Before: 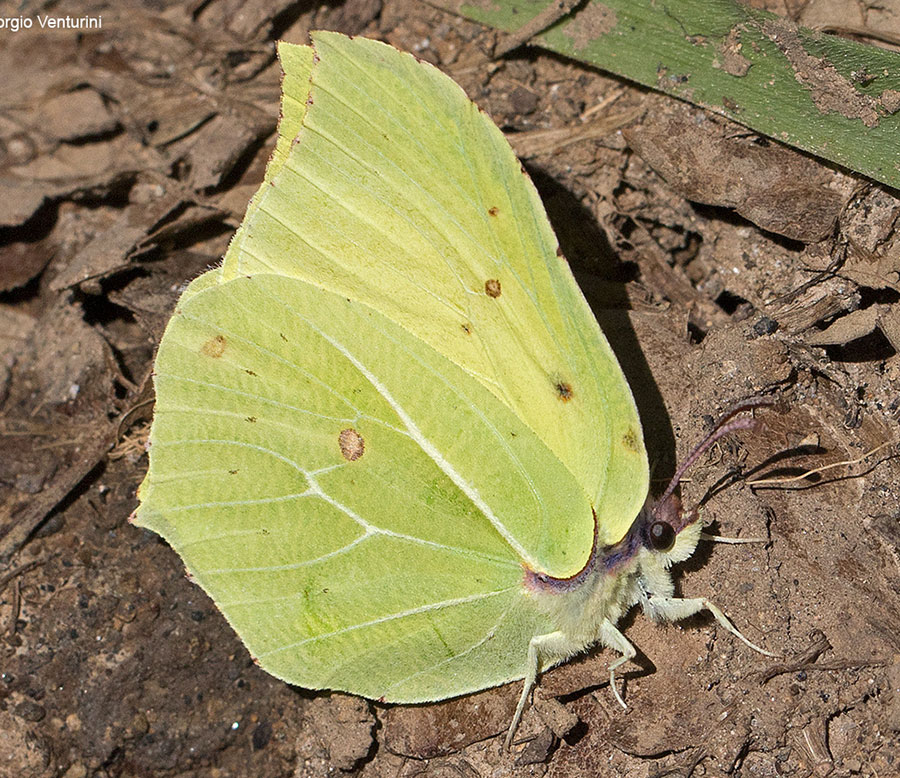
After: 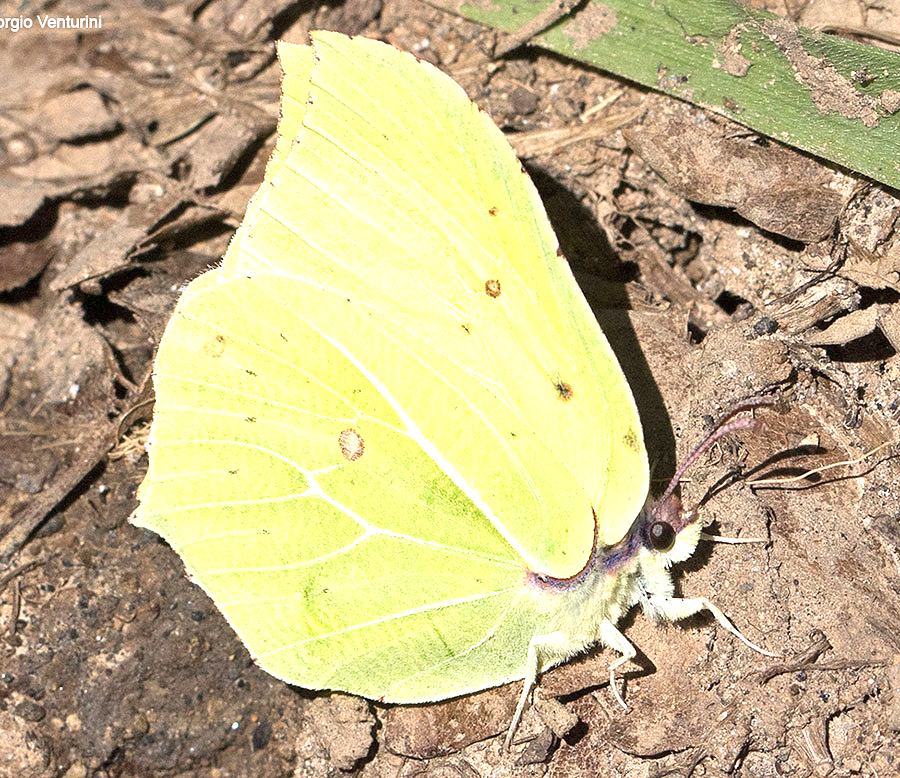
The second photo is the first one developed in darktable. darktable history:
exposure: exposure 1.092 EV, compensate highlight preservation false
color zones: curves: ch0 [(0, 0.5) (0.143, 0.52) (0.286, 0.5) (0.429, 0.5) (0.571, 0.5) (0.714, 0.5) (0.857, 0.5) (1, 0.5)]; ch1 [(0, 0.489) (0.155, 0.45) (0.286, 0.466) (0.429, 0.5) (0.571, 0.5) (0.714, 0.5) (0.857, 0.5) (1, 0.489)]
